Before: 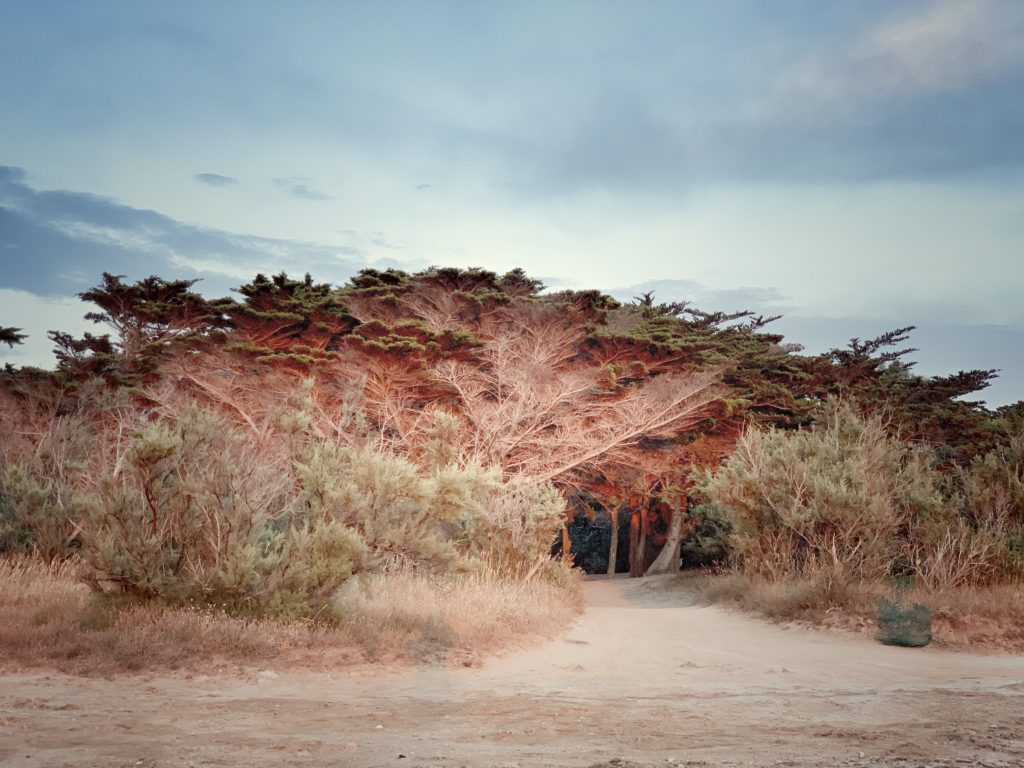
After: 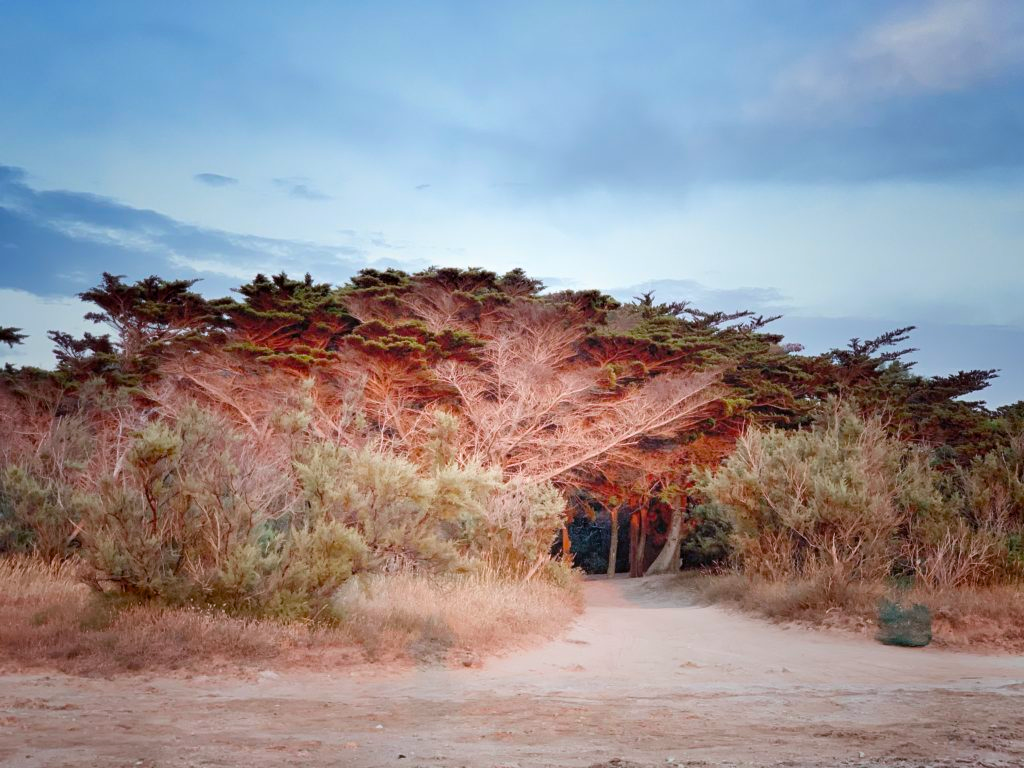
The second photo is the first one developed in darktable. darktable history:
color calibration: gray › normalize channels true, illuminant as shot in camera, x 0.358, y 0.373, temperature 4628.91 K, gamut compression 0.018
color balance rgb: shadows lift › luminance -9.165%, linear chroma grading › global chroma 0.902%, perceptual saturation grading › global saturation 30.817%, global vibrance 20%
